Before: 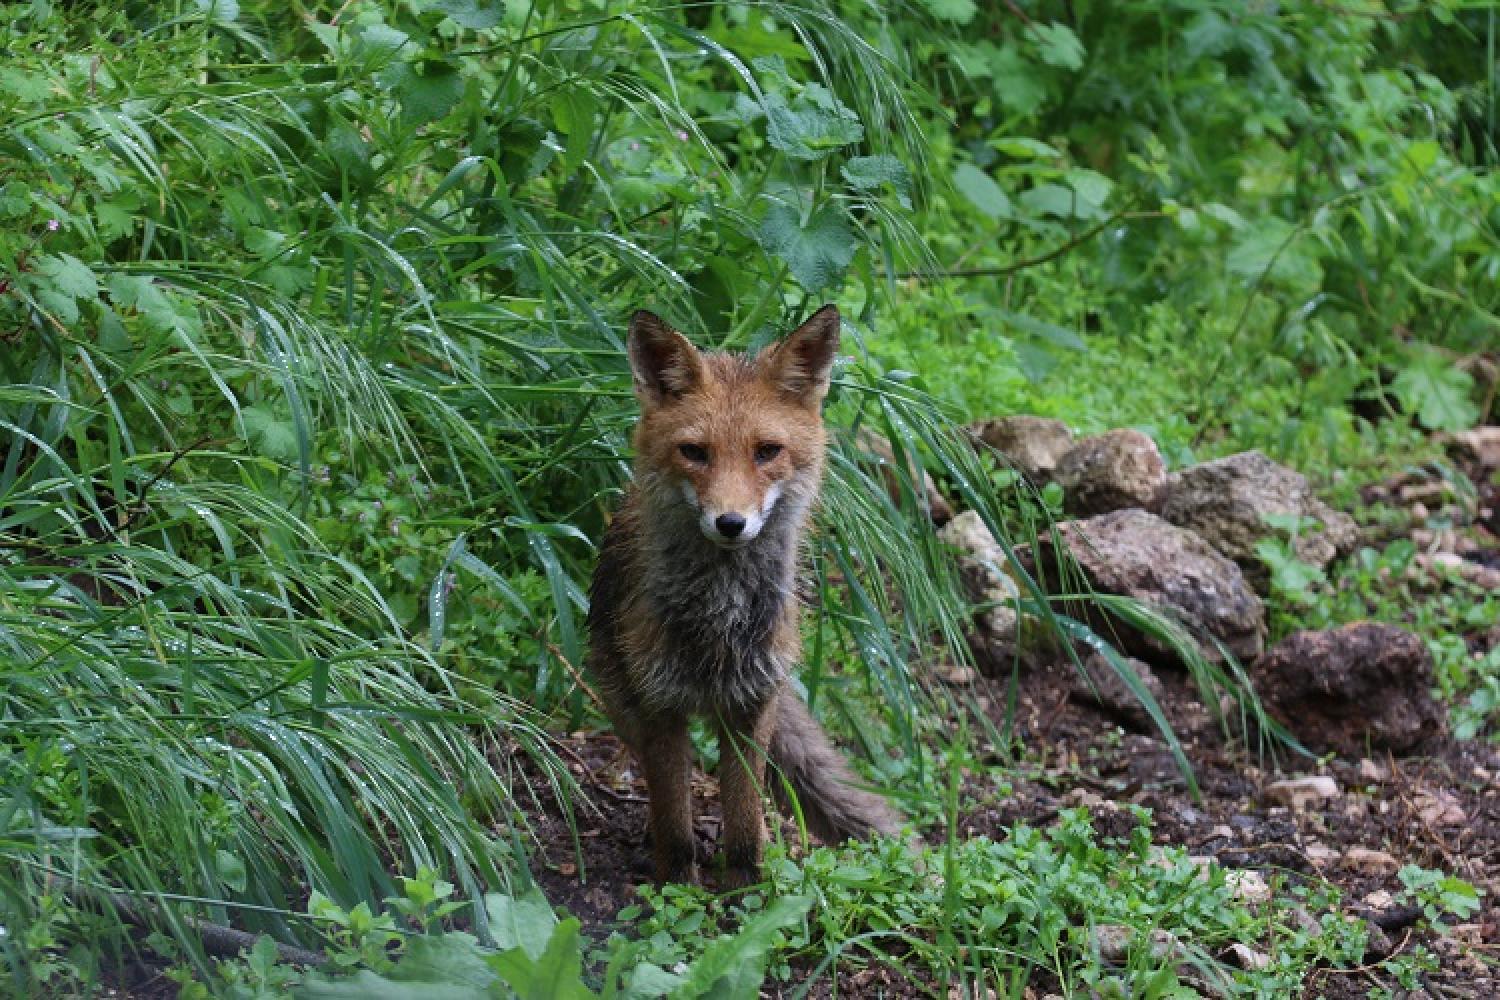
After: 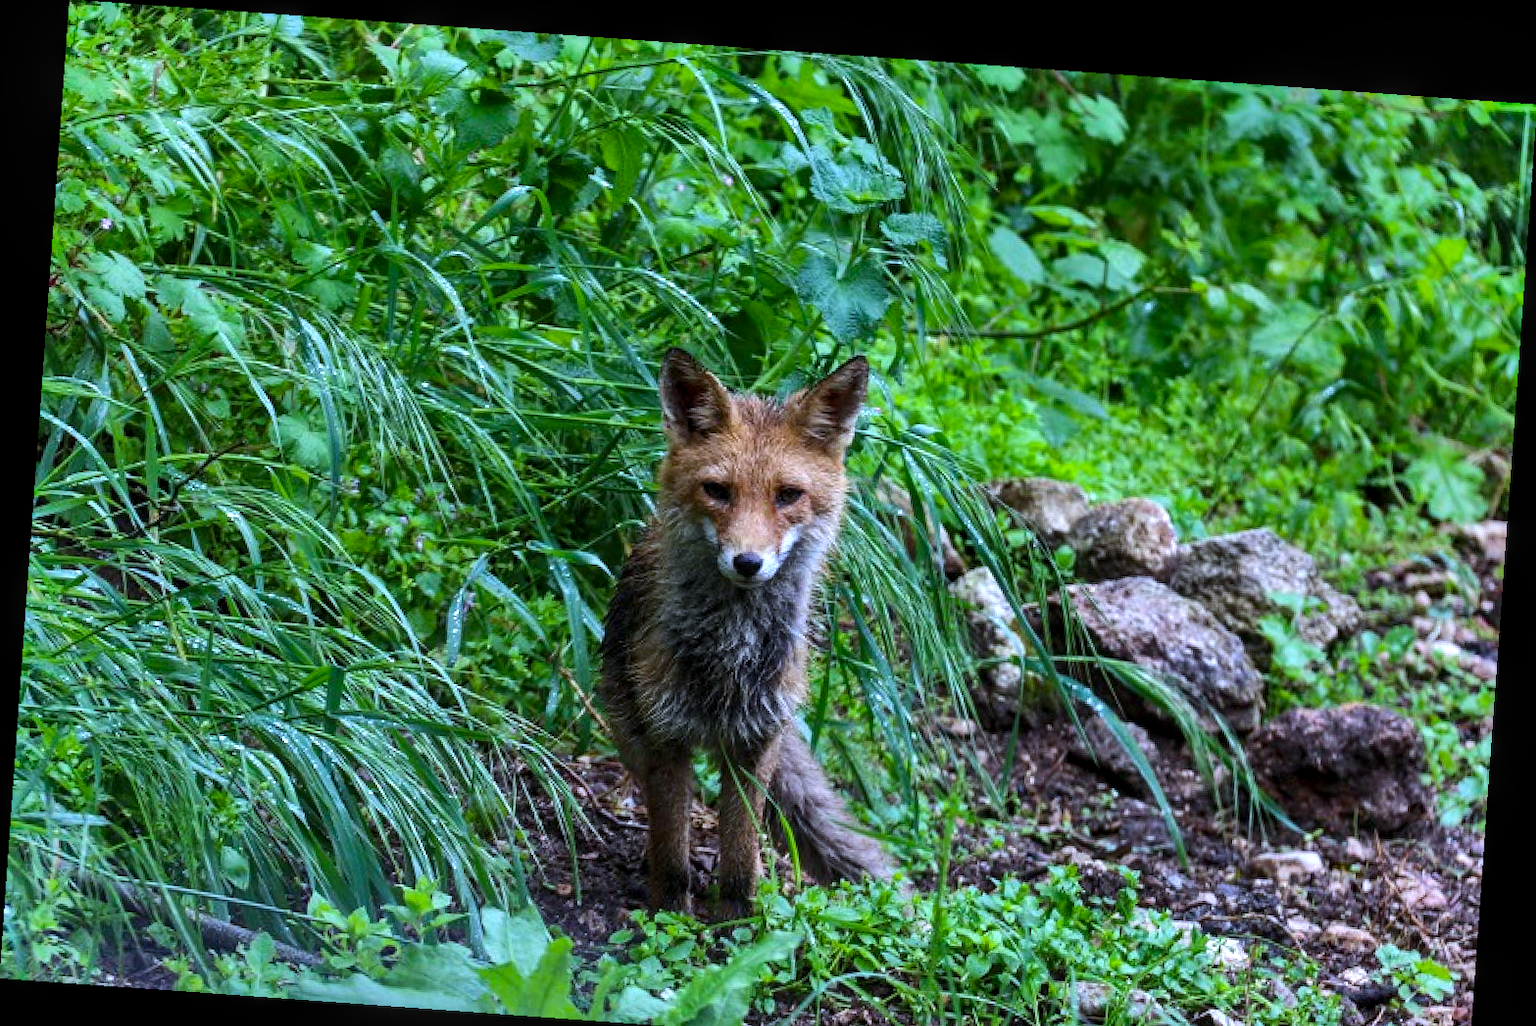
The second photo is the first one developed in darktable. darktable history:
exposure: exposure 0.131 EV, compensate highlight preservation false
local contrast: on, module defaults
rotate and perspective: rotation 4.1°, automatic cropping off
shadows and highlights: soften with gaussian
tone equalizer: -8 EV -0.417 EV, -7 EV -0.389 EV, -6 EV -0.333 EV, -5 EV -0.222 EV, -3 EV 0.222 EV, -2 EV 0.333 EV, -1 EV 0.389 EV, +0 EV 0.417 EV, edges refinement/feathering 500, mask exposure compensation -1.57 EV, preserve details no
crop and rotate: top 0%, bottom 5.097%
color balance rgb: perceptual saturation grading › global saturation 30%, global vibrance 10%
white balance: red 0.926, green 1.003, blue 1.133
